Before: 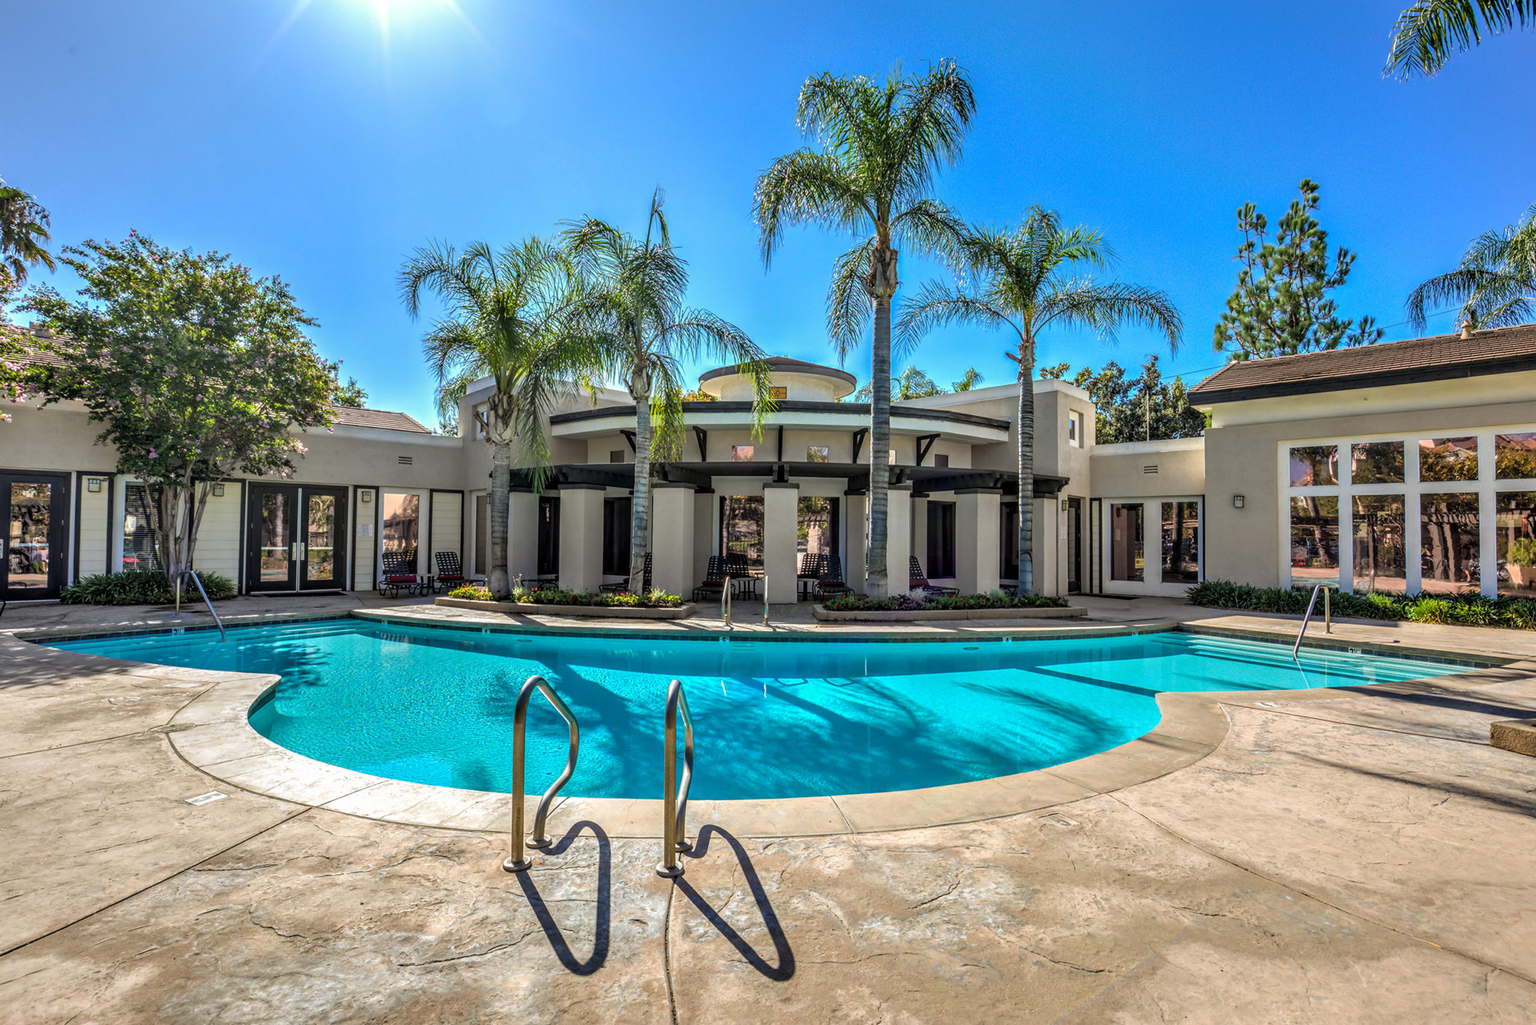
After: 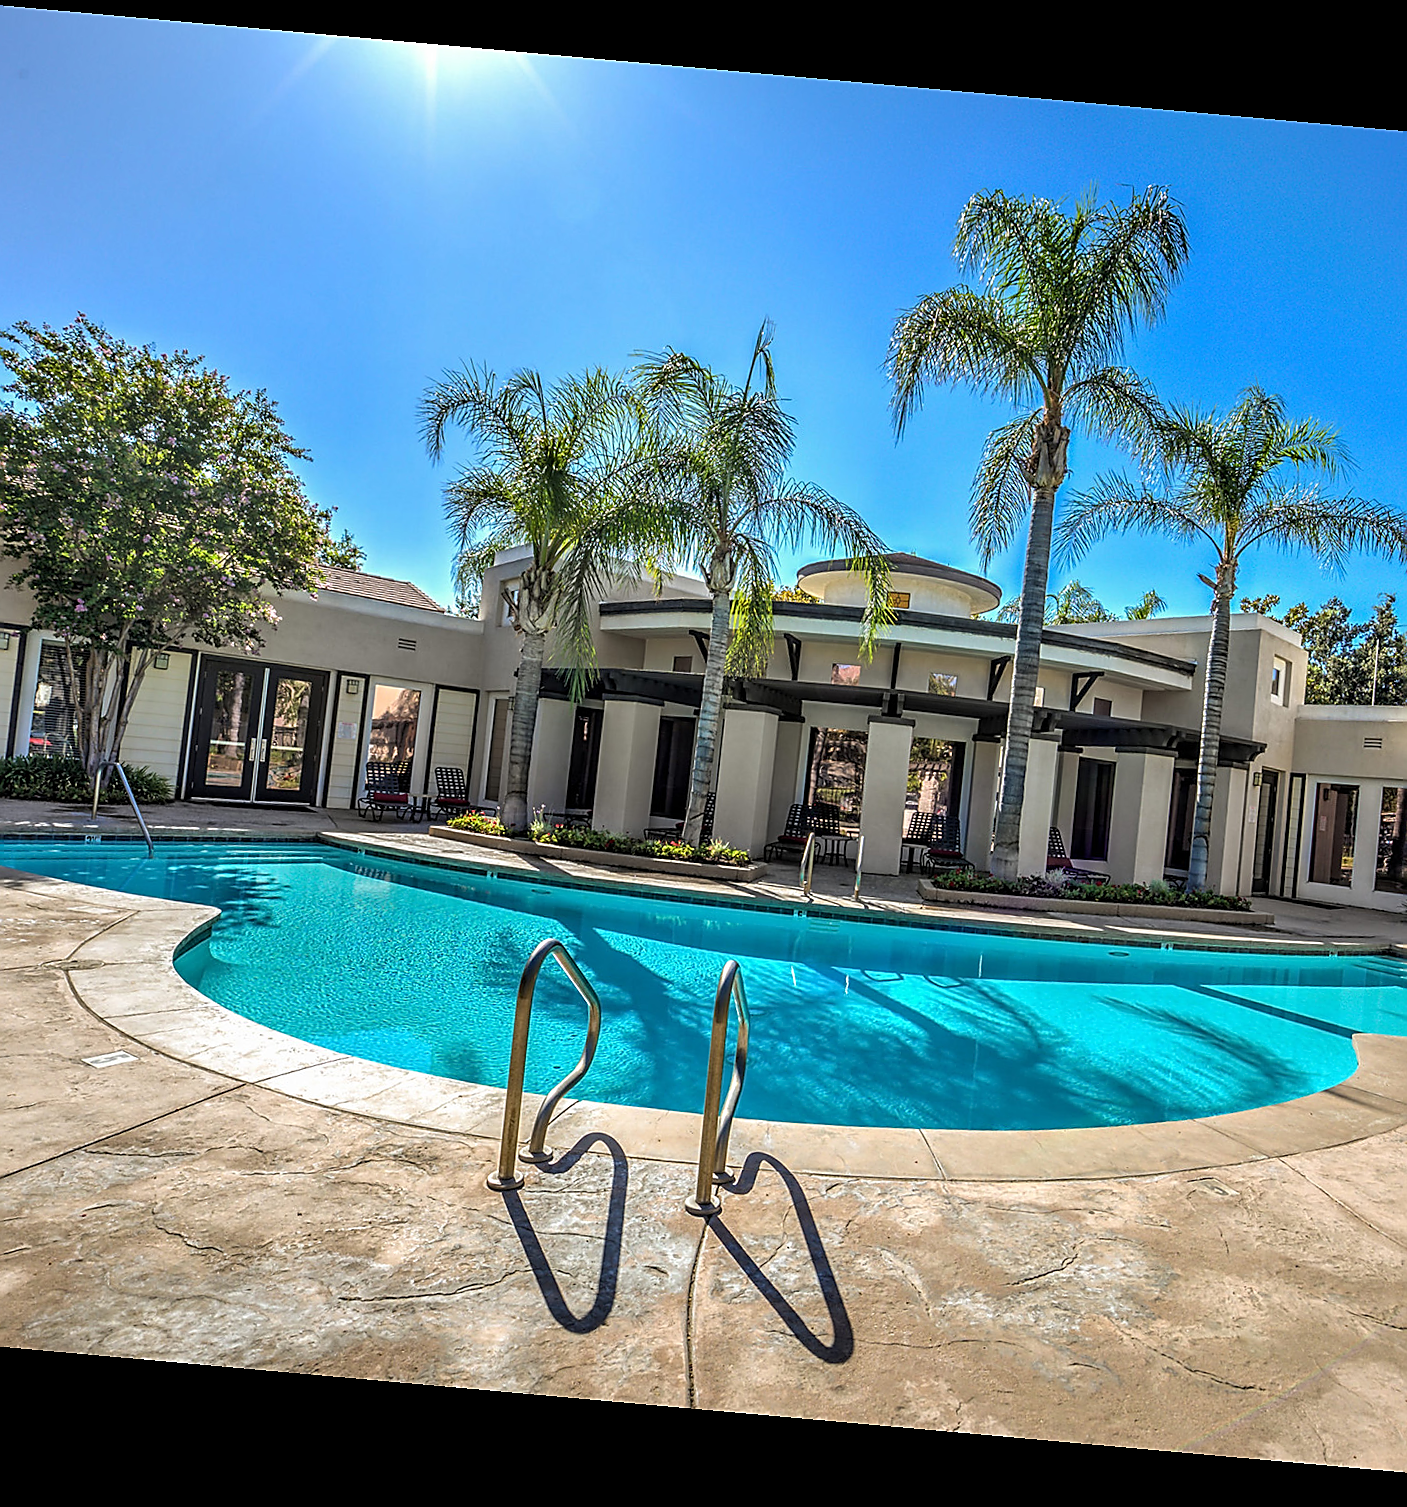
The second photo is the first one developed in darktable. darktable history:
rotate and perspective: rotation 5.12°, automatic cropping off
sharpen: radius 1.4, amount 1.25, threshold 0.7
crop and rotate: left 8.786%, right 24.548%
